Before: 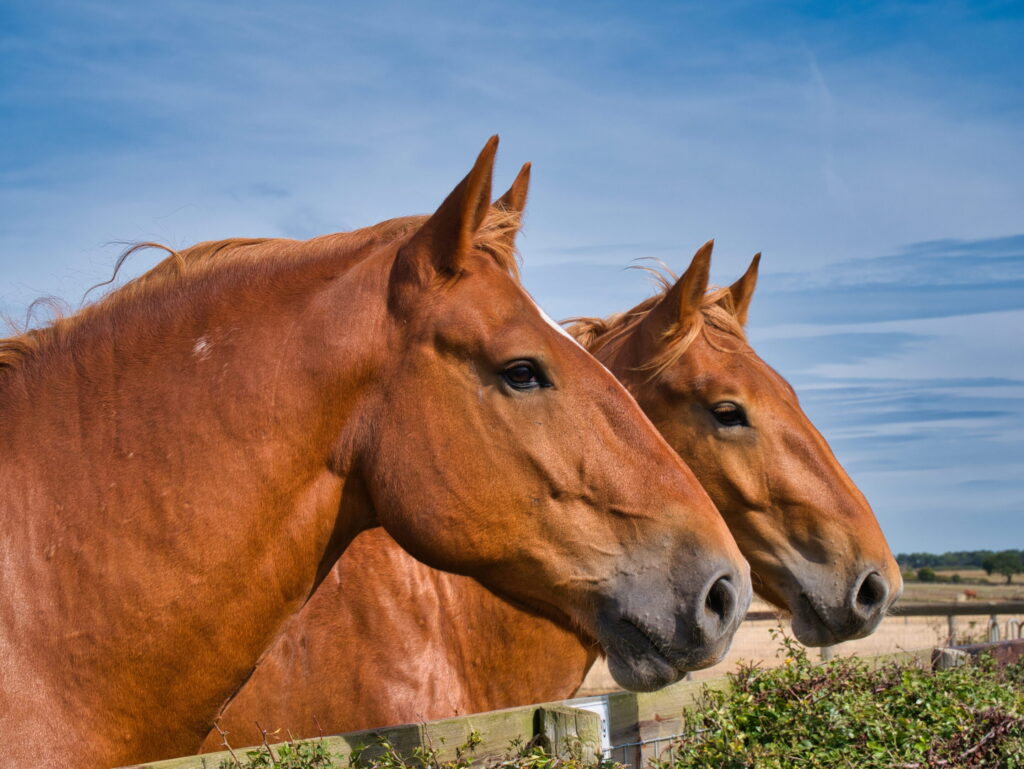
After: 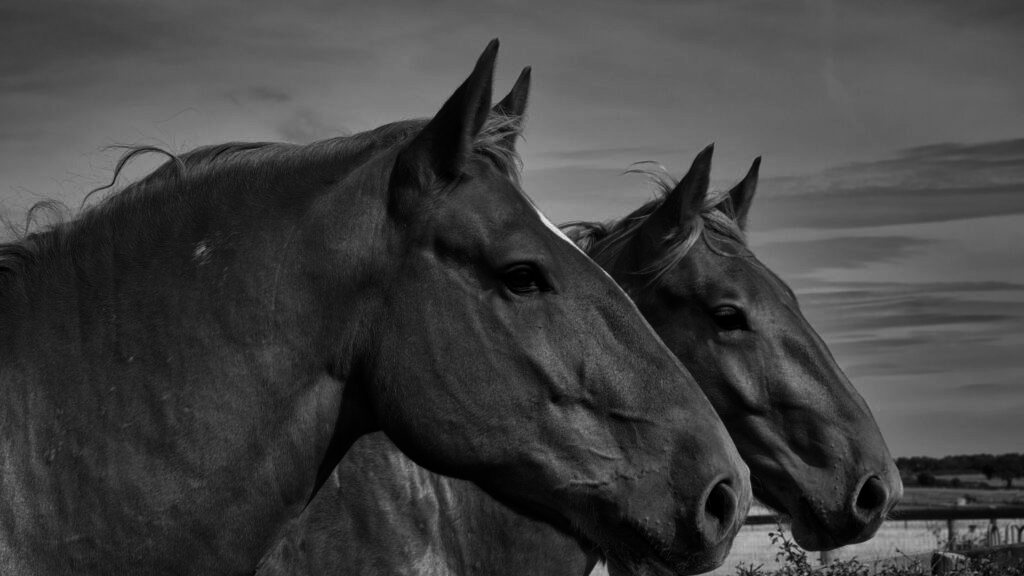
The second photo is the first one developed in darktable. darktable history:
contrast brightness saturation: contrast -0.03, brightness -0.59, saturation -1
crop and rotate: top 12.5%, bottom 12.5%
color balance rgb: perceptual saturation grading › global saturation 25%, global vibrance 20%
